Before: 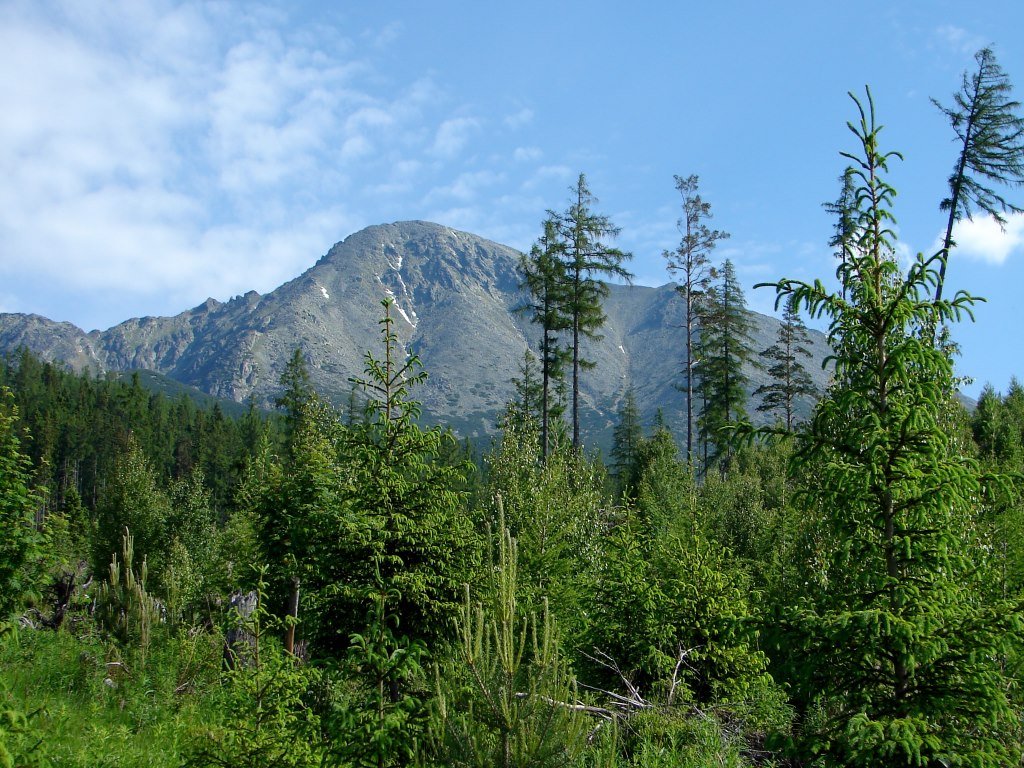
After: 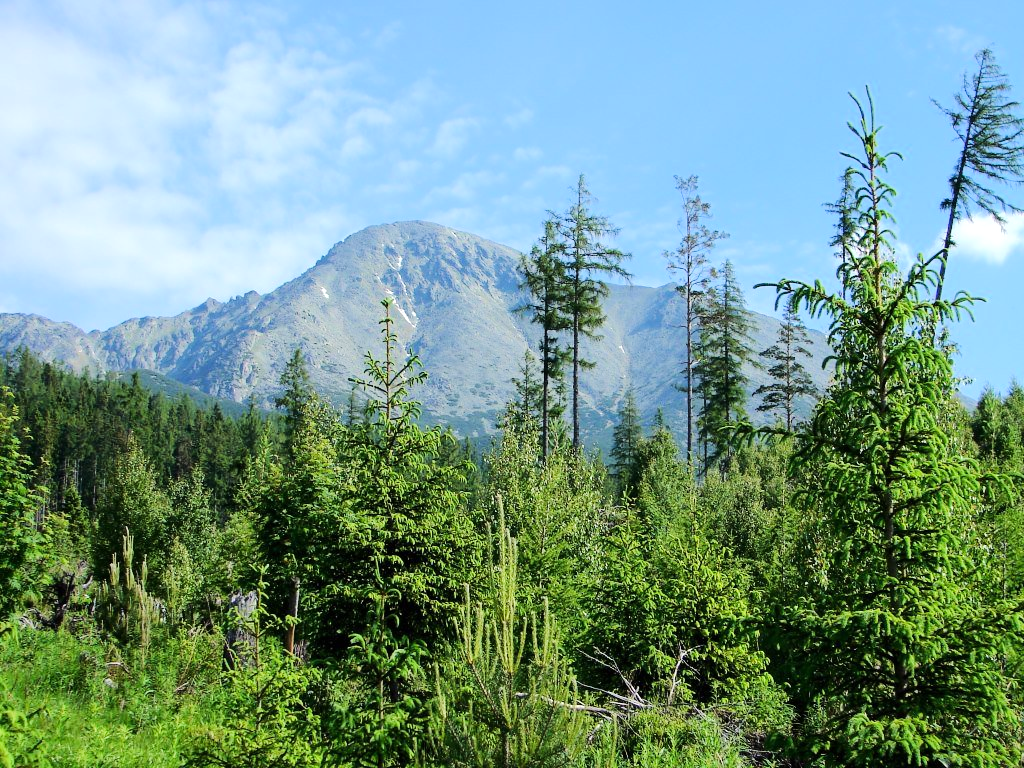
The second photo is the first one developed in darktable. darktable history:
tone equalizer: -7 EV 0.159 EV, -6 EV 0.587 EV, -5 EV 1.11 EV, -4 EV 1.3 EV, -3 EV 1.13 EV, -2 EV 0.6 EV, -1 EV 0.166 EV, edges refinement/feathering 500, mask exposure compensation -1.57 EV, preserve details no
